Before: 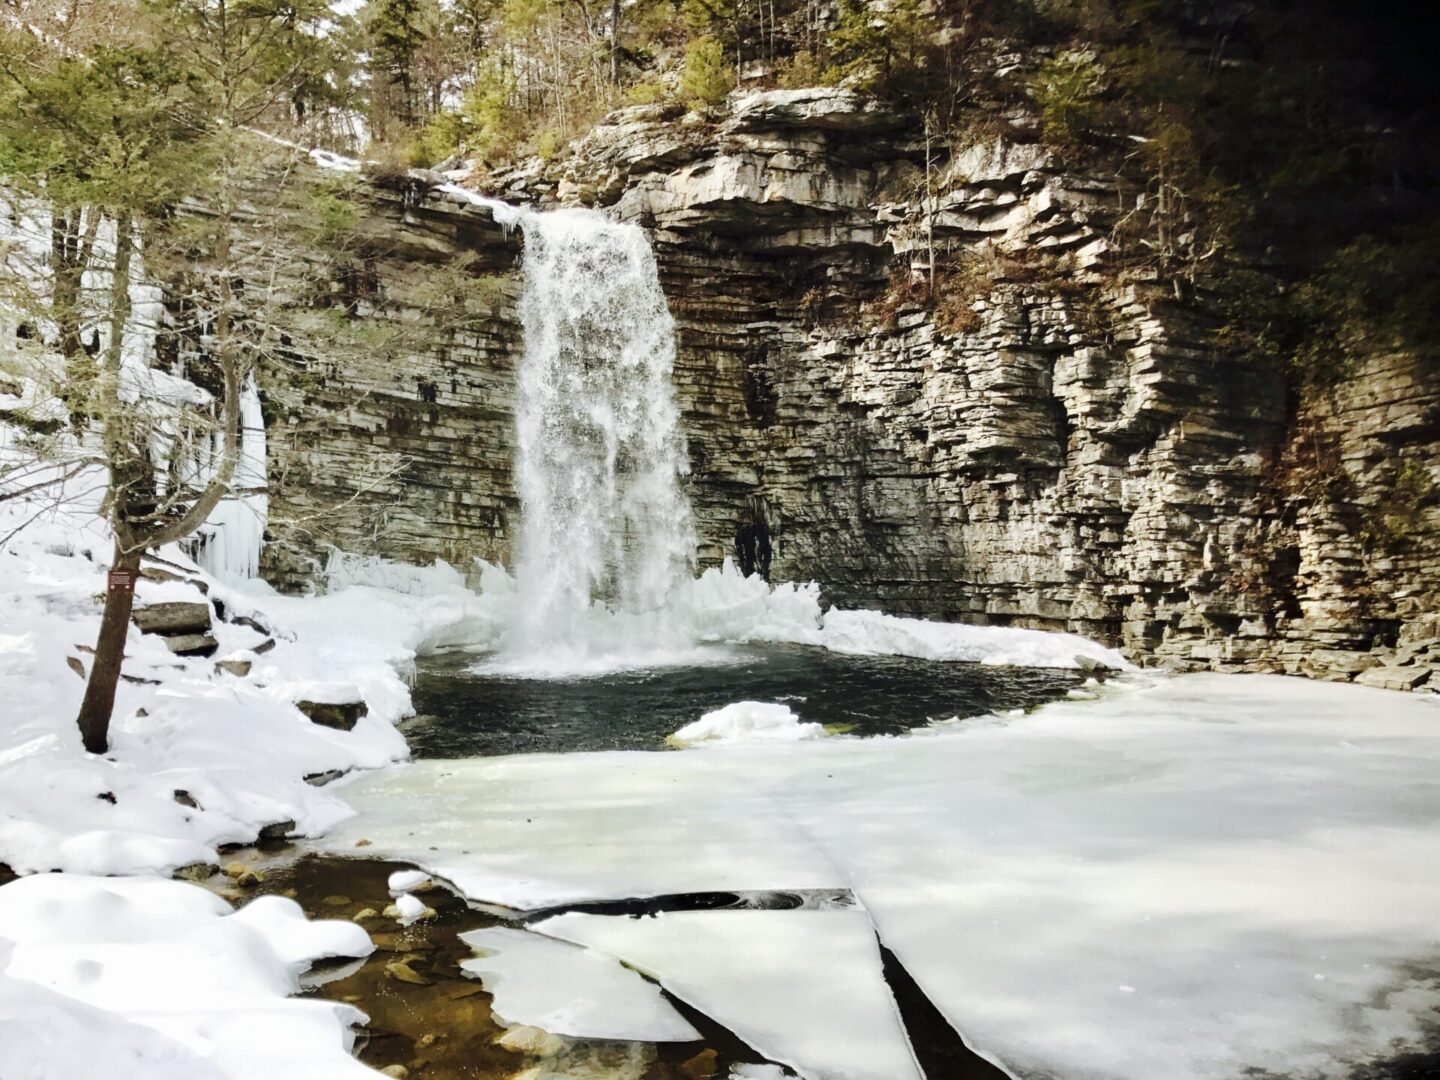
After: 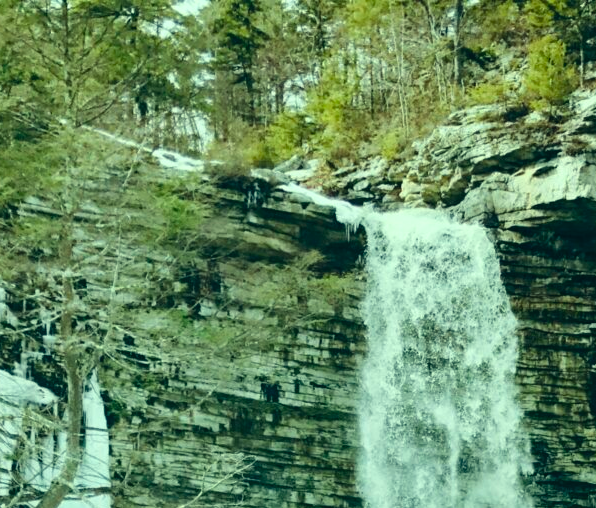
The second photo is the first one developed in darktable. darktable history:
crop and rotate: left 10.965%, top 0.048%, right 47.627%, bottom 52.861%
color correction: highlights a* -19.69, highlights b* 9.8, shadows a* -20.32, shadows b* -10.28
